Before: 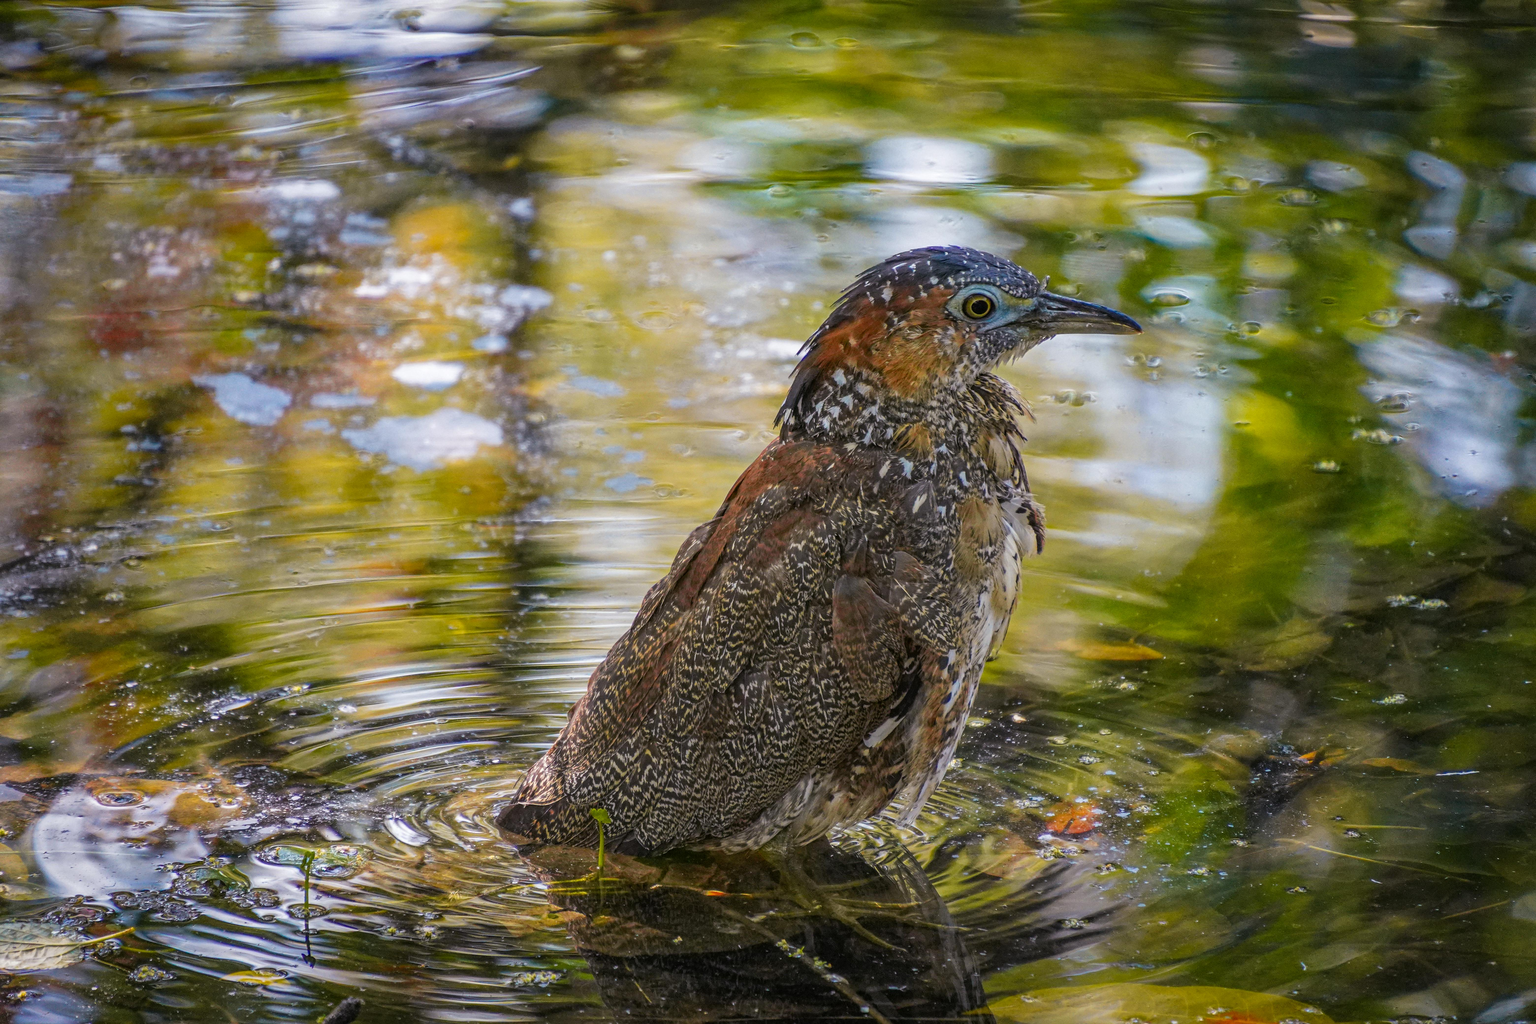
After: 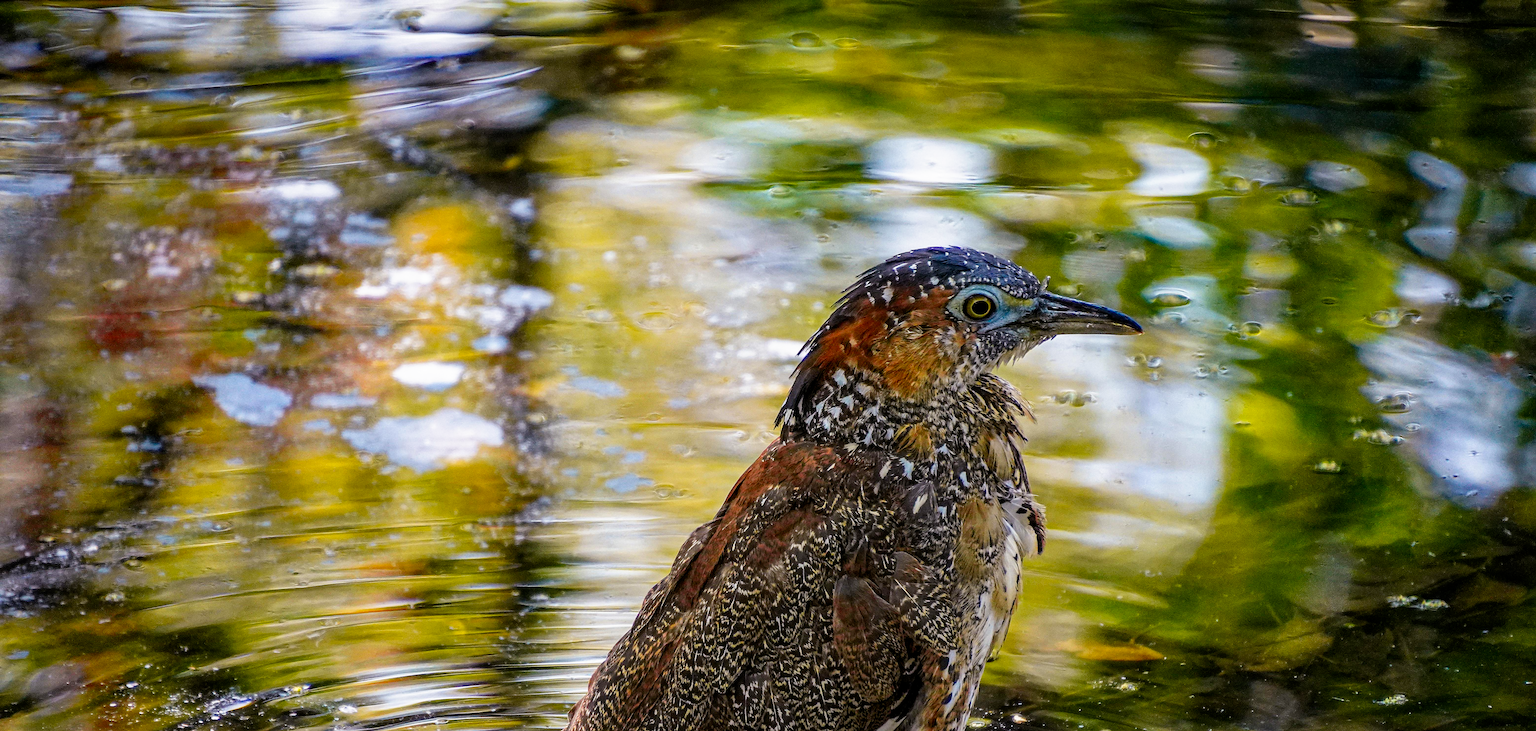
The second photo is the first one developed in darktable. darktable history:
crop: bottom 28.576%
filmic rgb: black relative exposure -8.7 EV, white relative exposure 2.7 EV, threshold 3 EV, target black luminance 0%, hardness 6.25, latitude 76.53%, contrast 1.326, shadows ↔ highlights balance -0.349%, preserve chrominance no, color science v4 (2020), enable highlight reconstruction true
sharpen: on, module defaults
